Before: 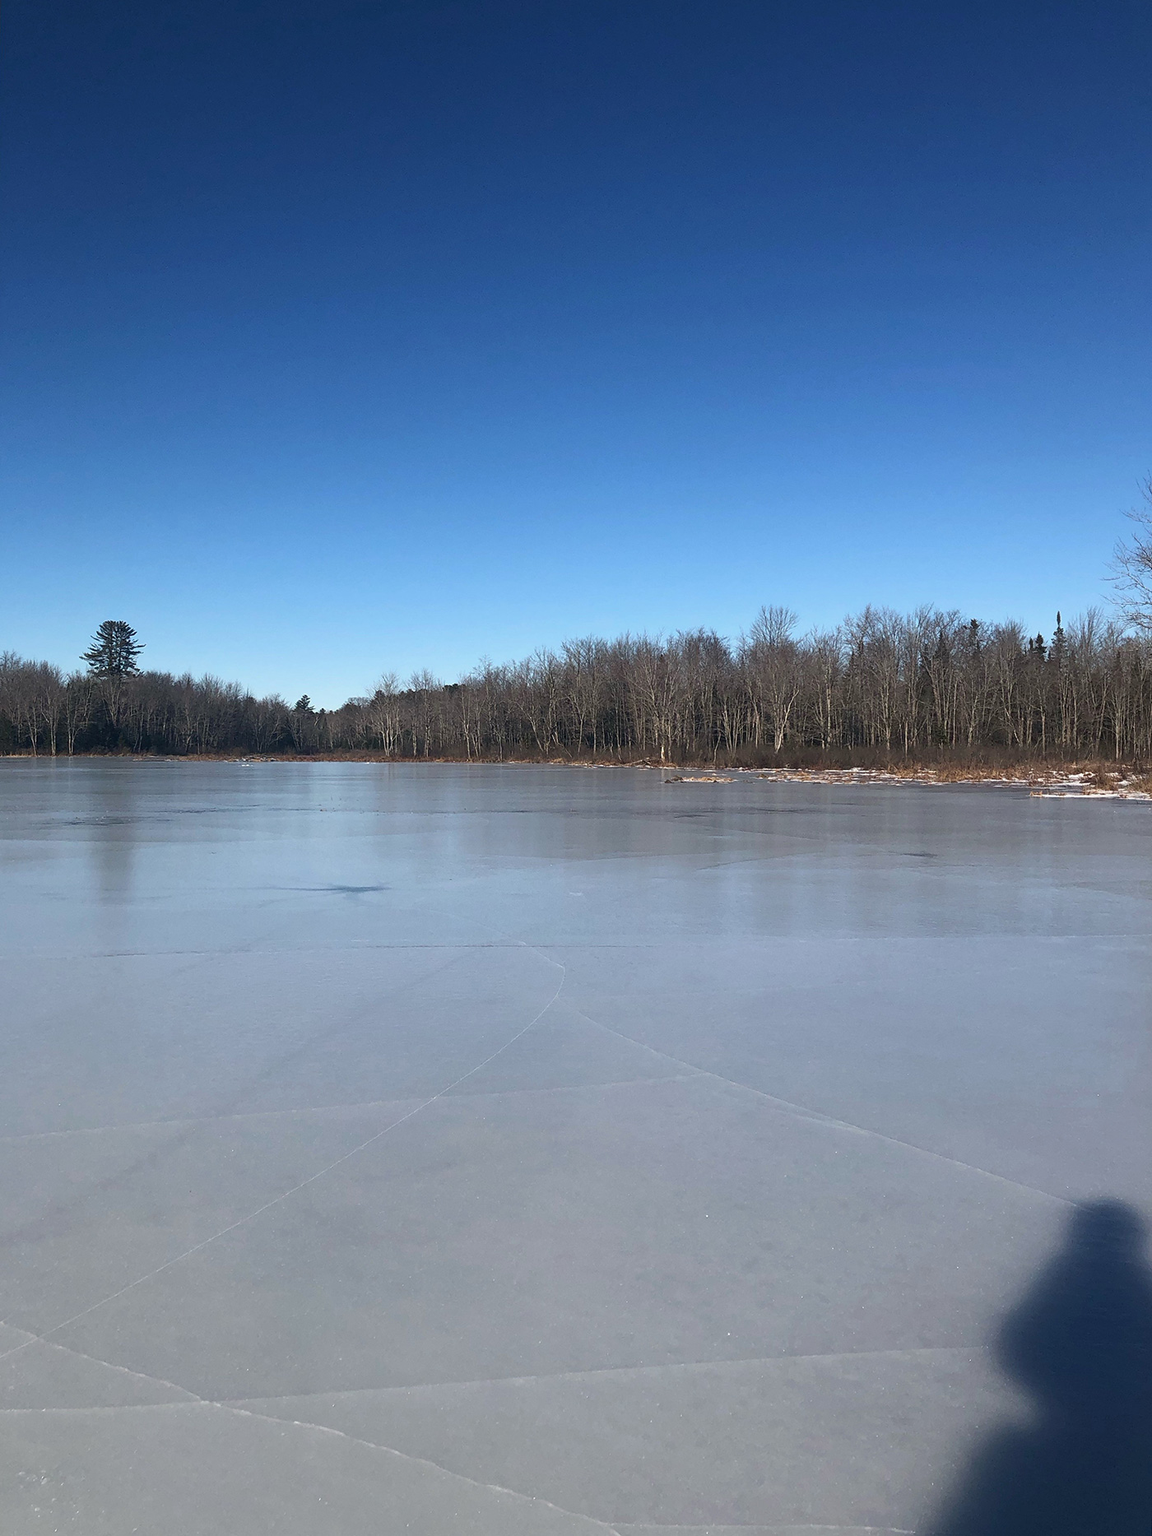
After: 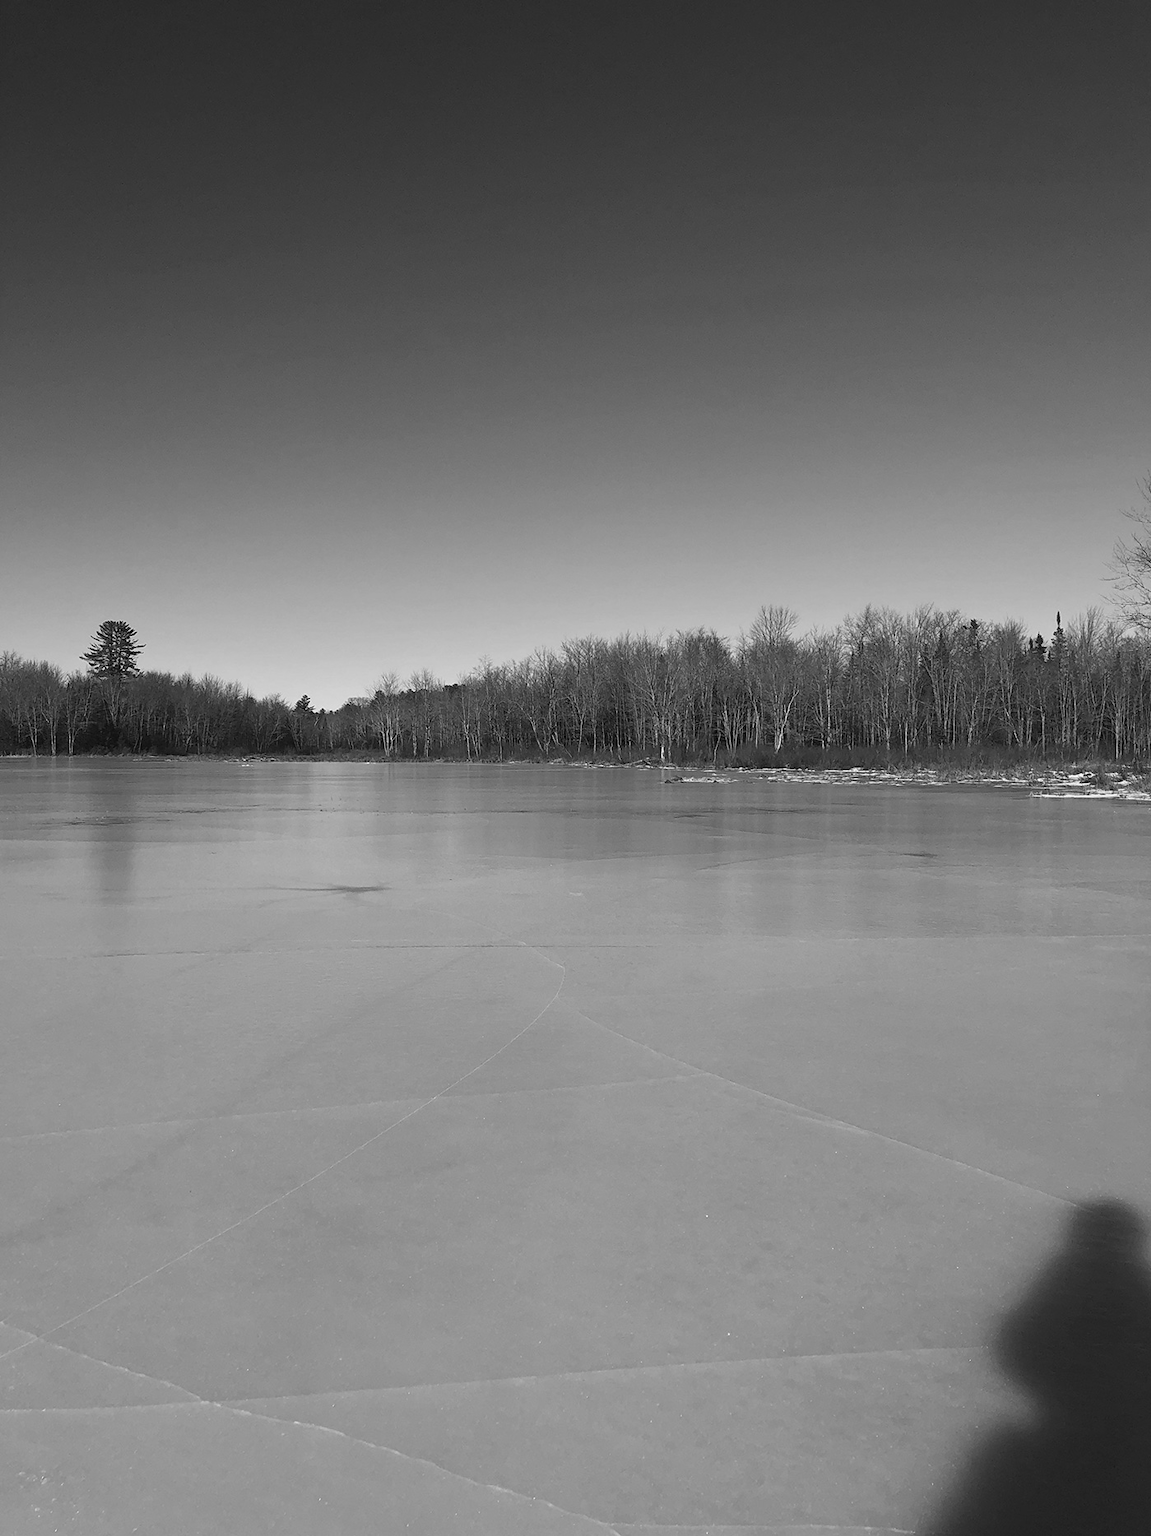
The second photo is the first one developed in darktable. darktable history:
monochrome: a 73.58, b 64.21
white balance: red 1.123, blue 0.83
